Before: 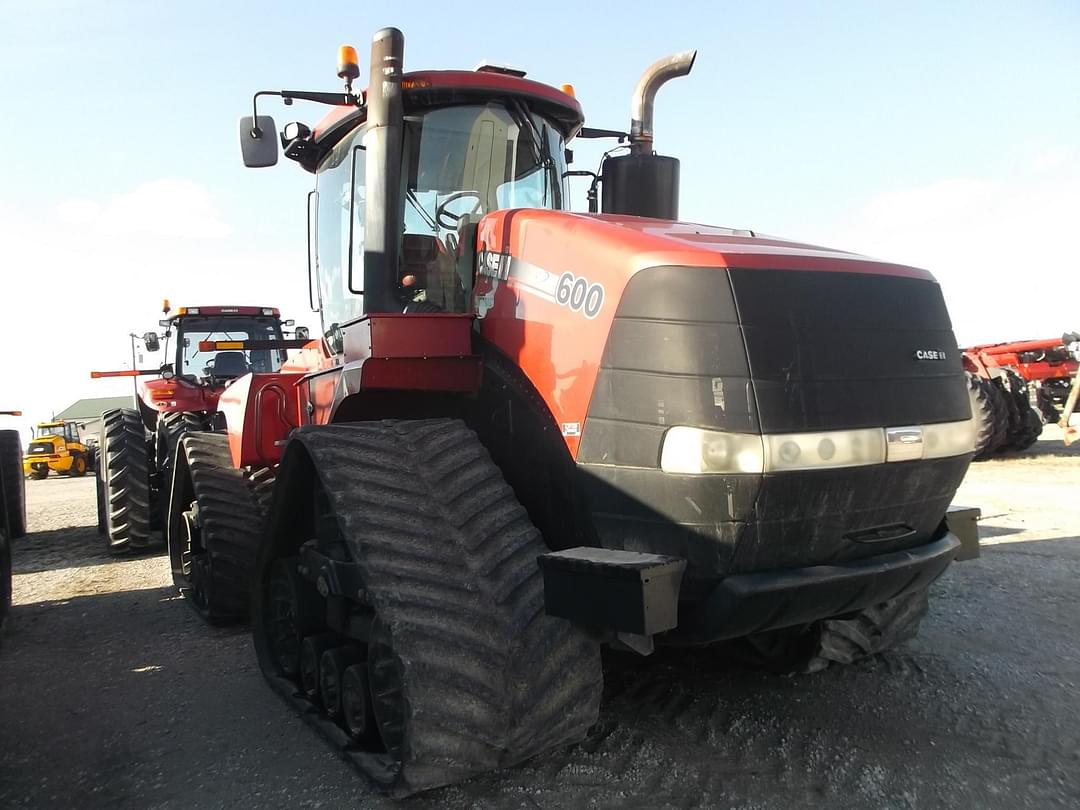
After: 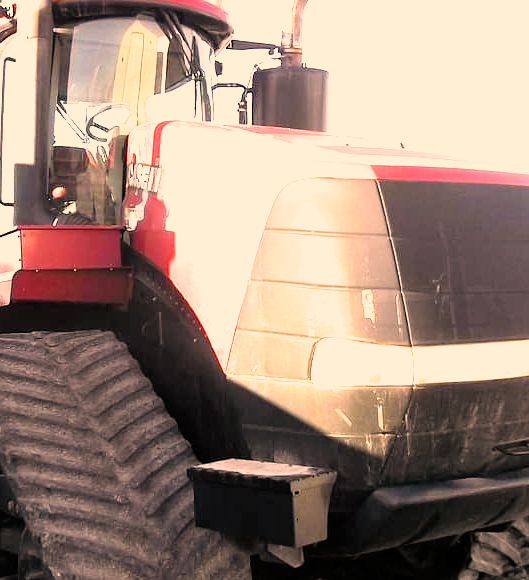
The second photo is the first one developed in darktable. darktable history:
filmic rgb: black relative exposure -4.91 EV, white relative exposure 2.84 EV, hardness 3.71
color correction: highlights a* 21.9, highlights b* 22.01
exposure: black level correction 0, exposure 1.887 EV, compensate highlight preservation false
crop: left 32.463%, top 10.966%, right 18.515%, bottom 17.349%
